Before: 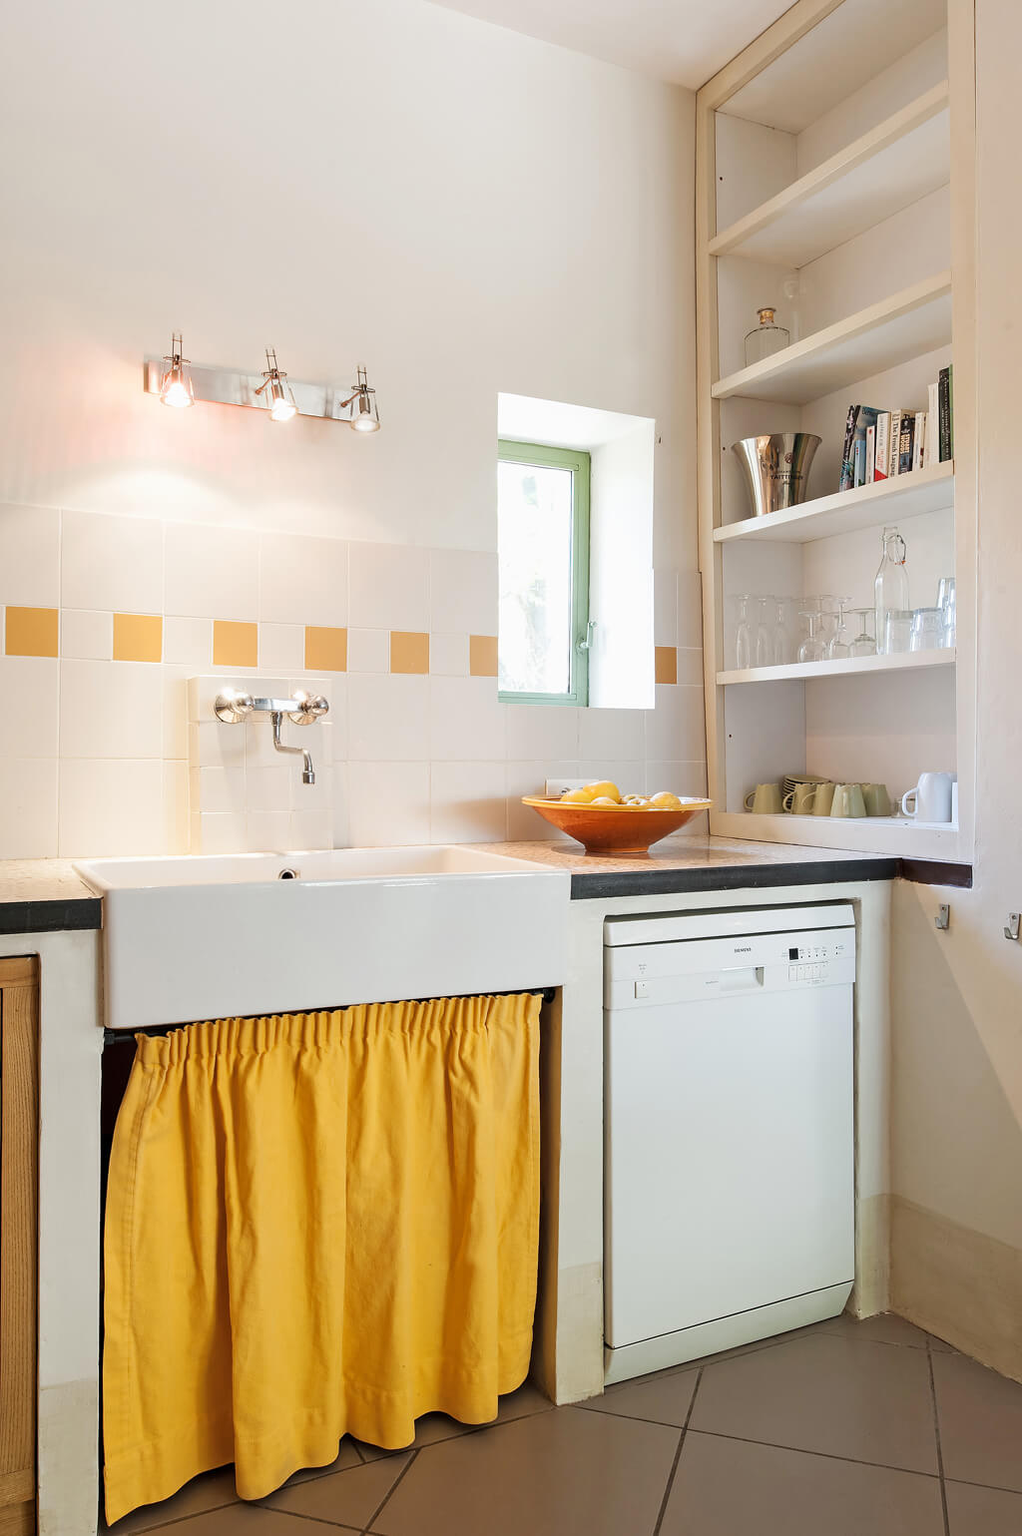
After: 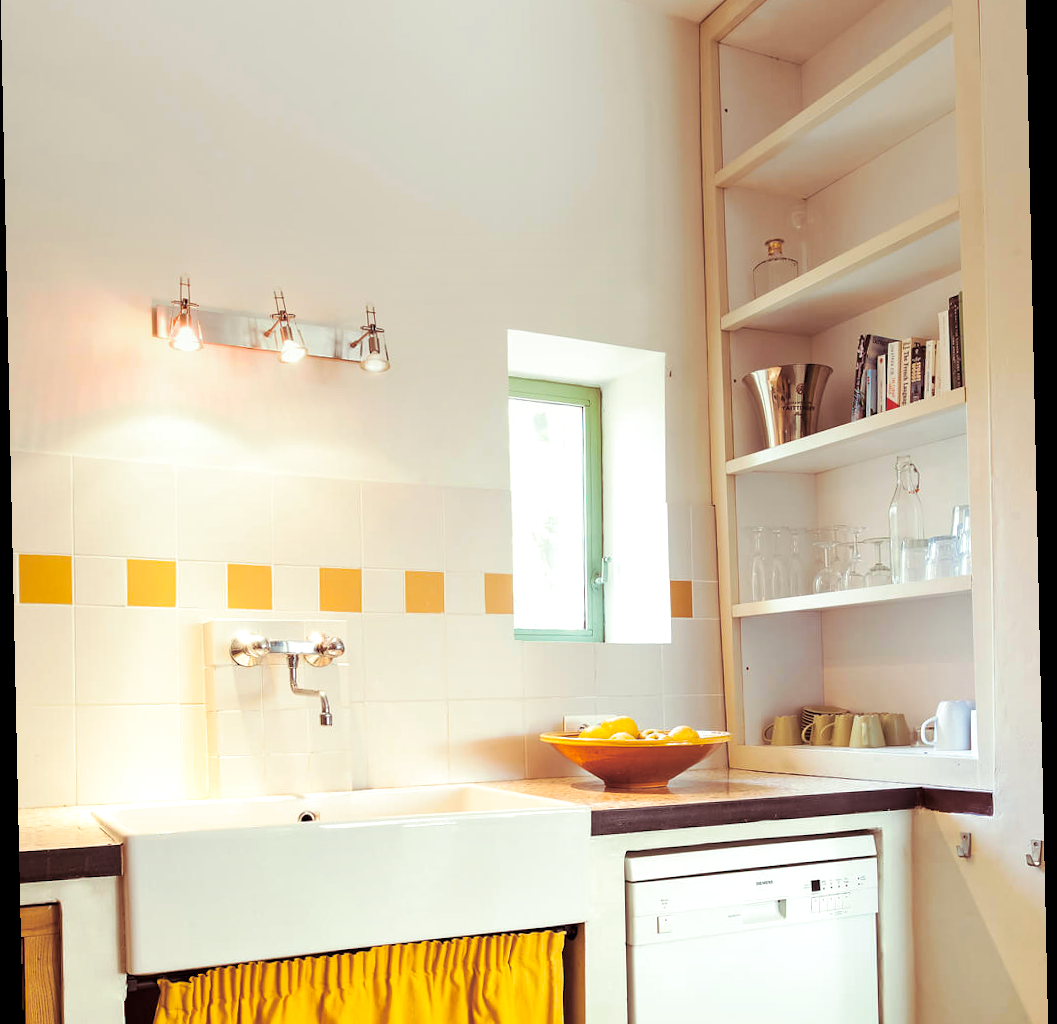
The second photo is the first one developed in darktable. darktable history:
color balance rgb: perceptual saturation grading › global saturation 25%, global vibrance 20%
split-toning: on, module defaults
graduated density: rotation -0.352°, offset 57.64
exposure: exposure 0.493 EV, compensate highlight preservation false
color correction: highlights a* -2.68, highlights b* 2.57
crop and rotate: top 4.848%, bottom 29.503%
rotate and perspective: rotation -1.24°, automatic cropping off
